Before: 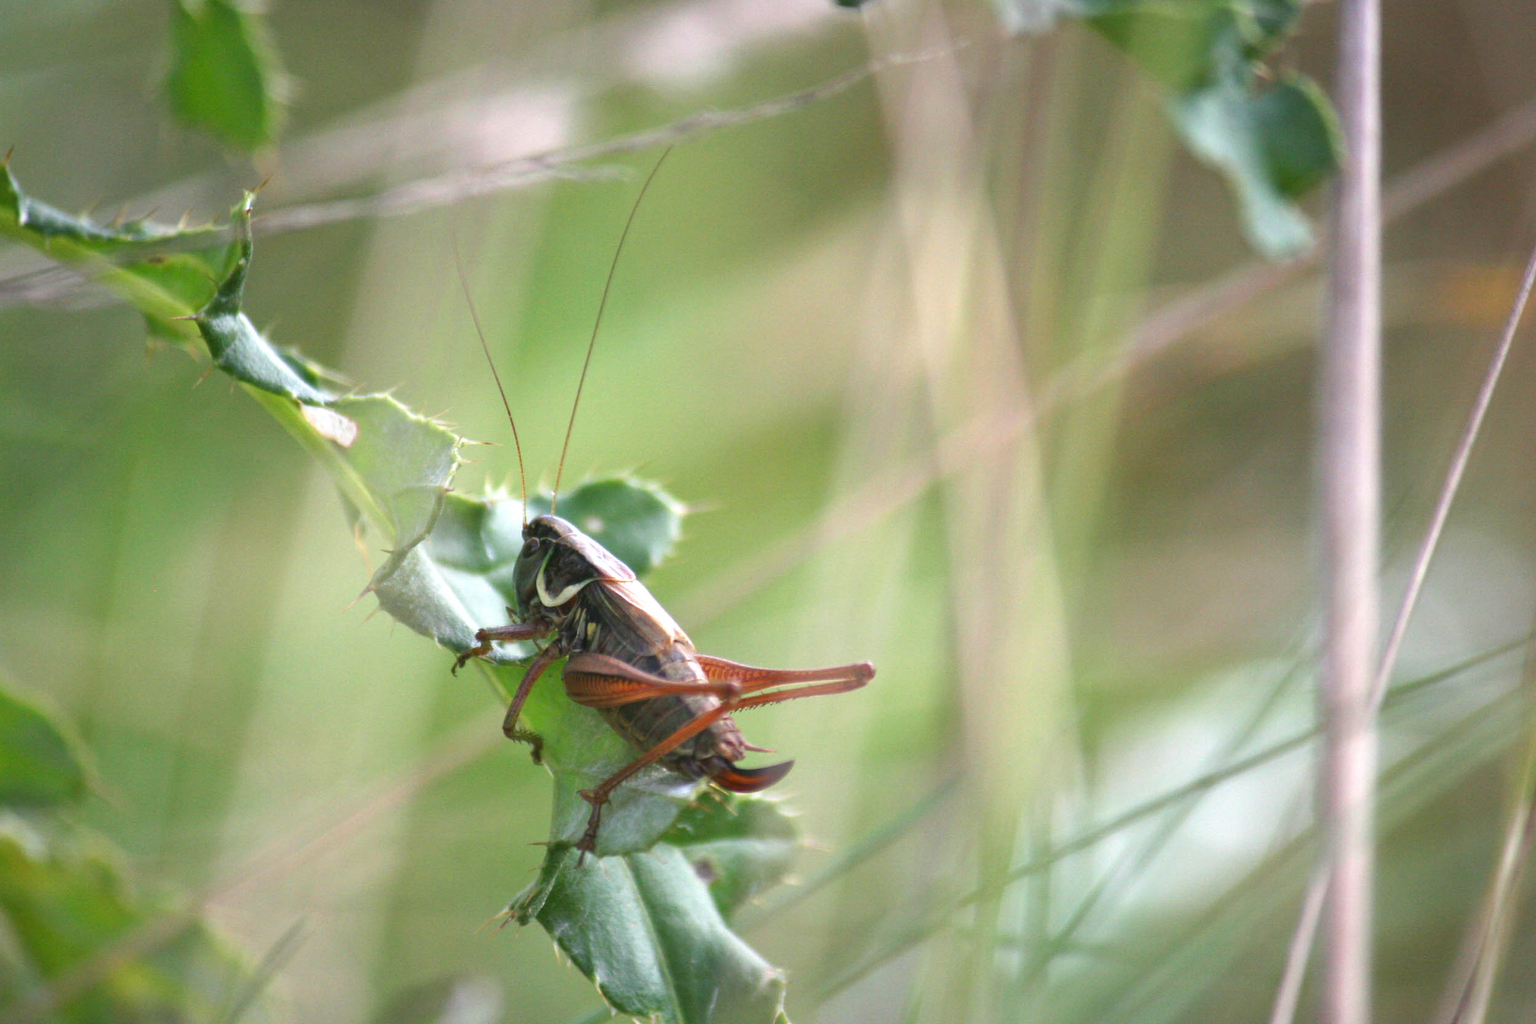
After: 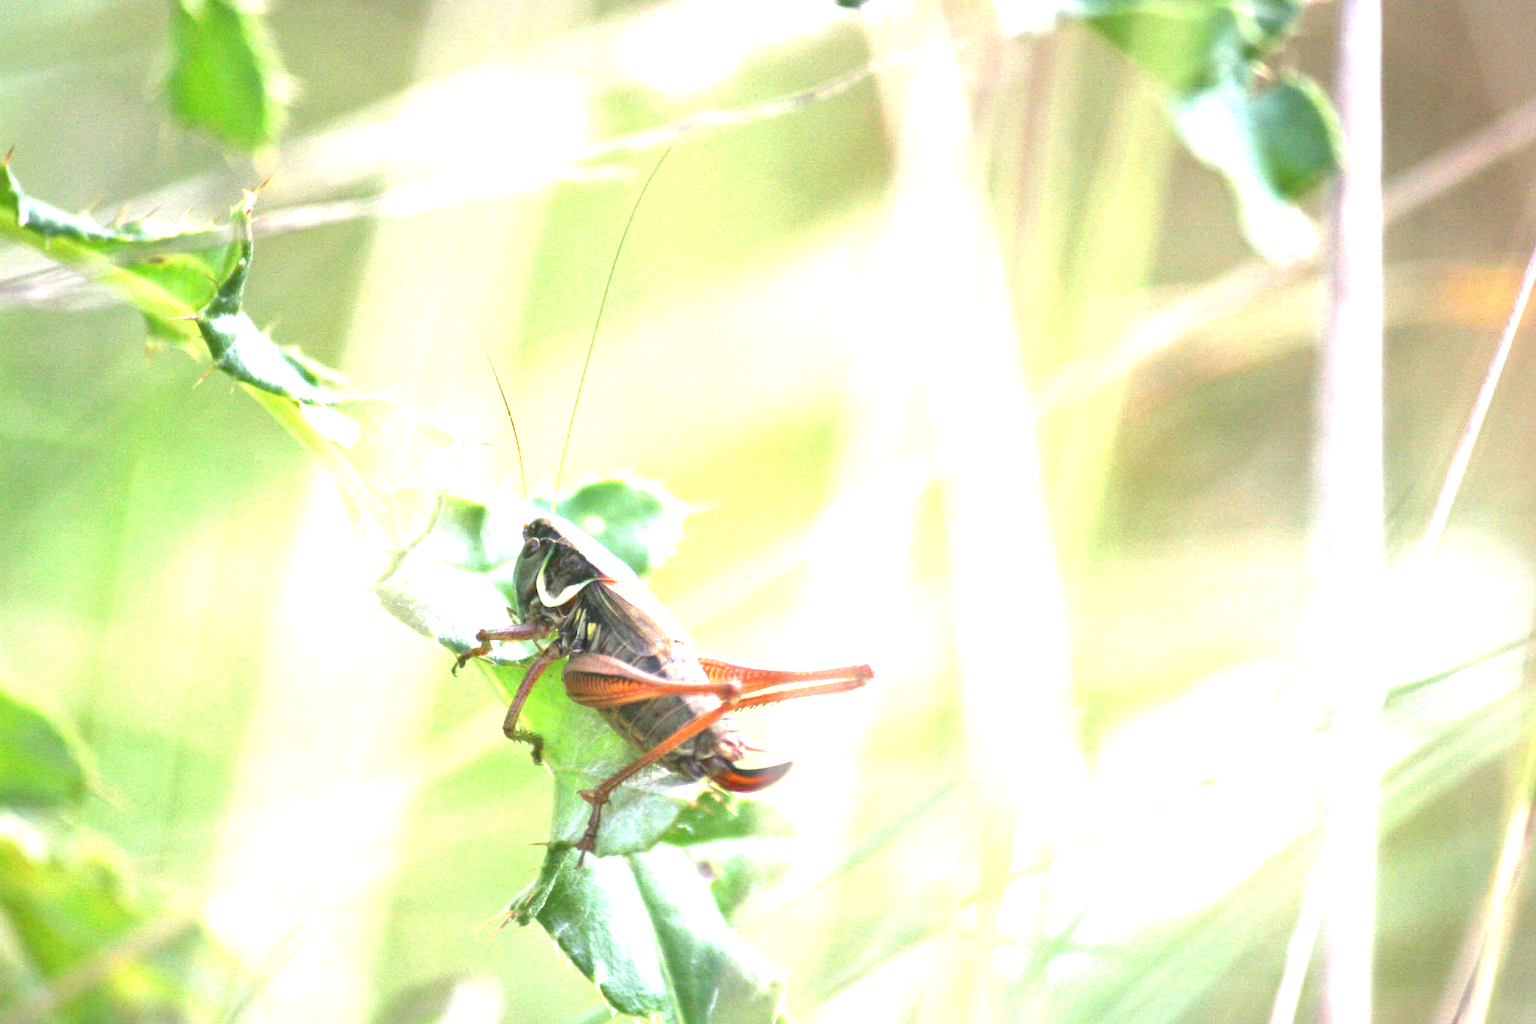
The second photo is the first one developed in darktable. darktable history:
local contrast: mode bilateral grid, contrast 21, coarseness 50, detail 119%, midtone range 0.2
exposure: black level correction 0, exposure 1.106 EV, compensate exposure bias true, compensate highlight preservation false
